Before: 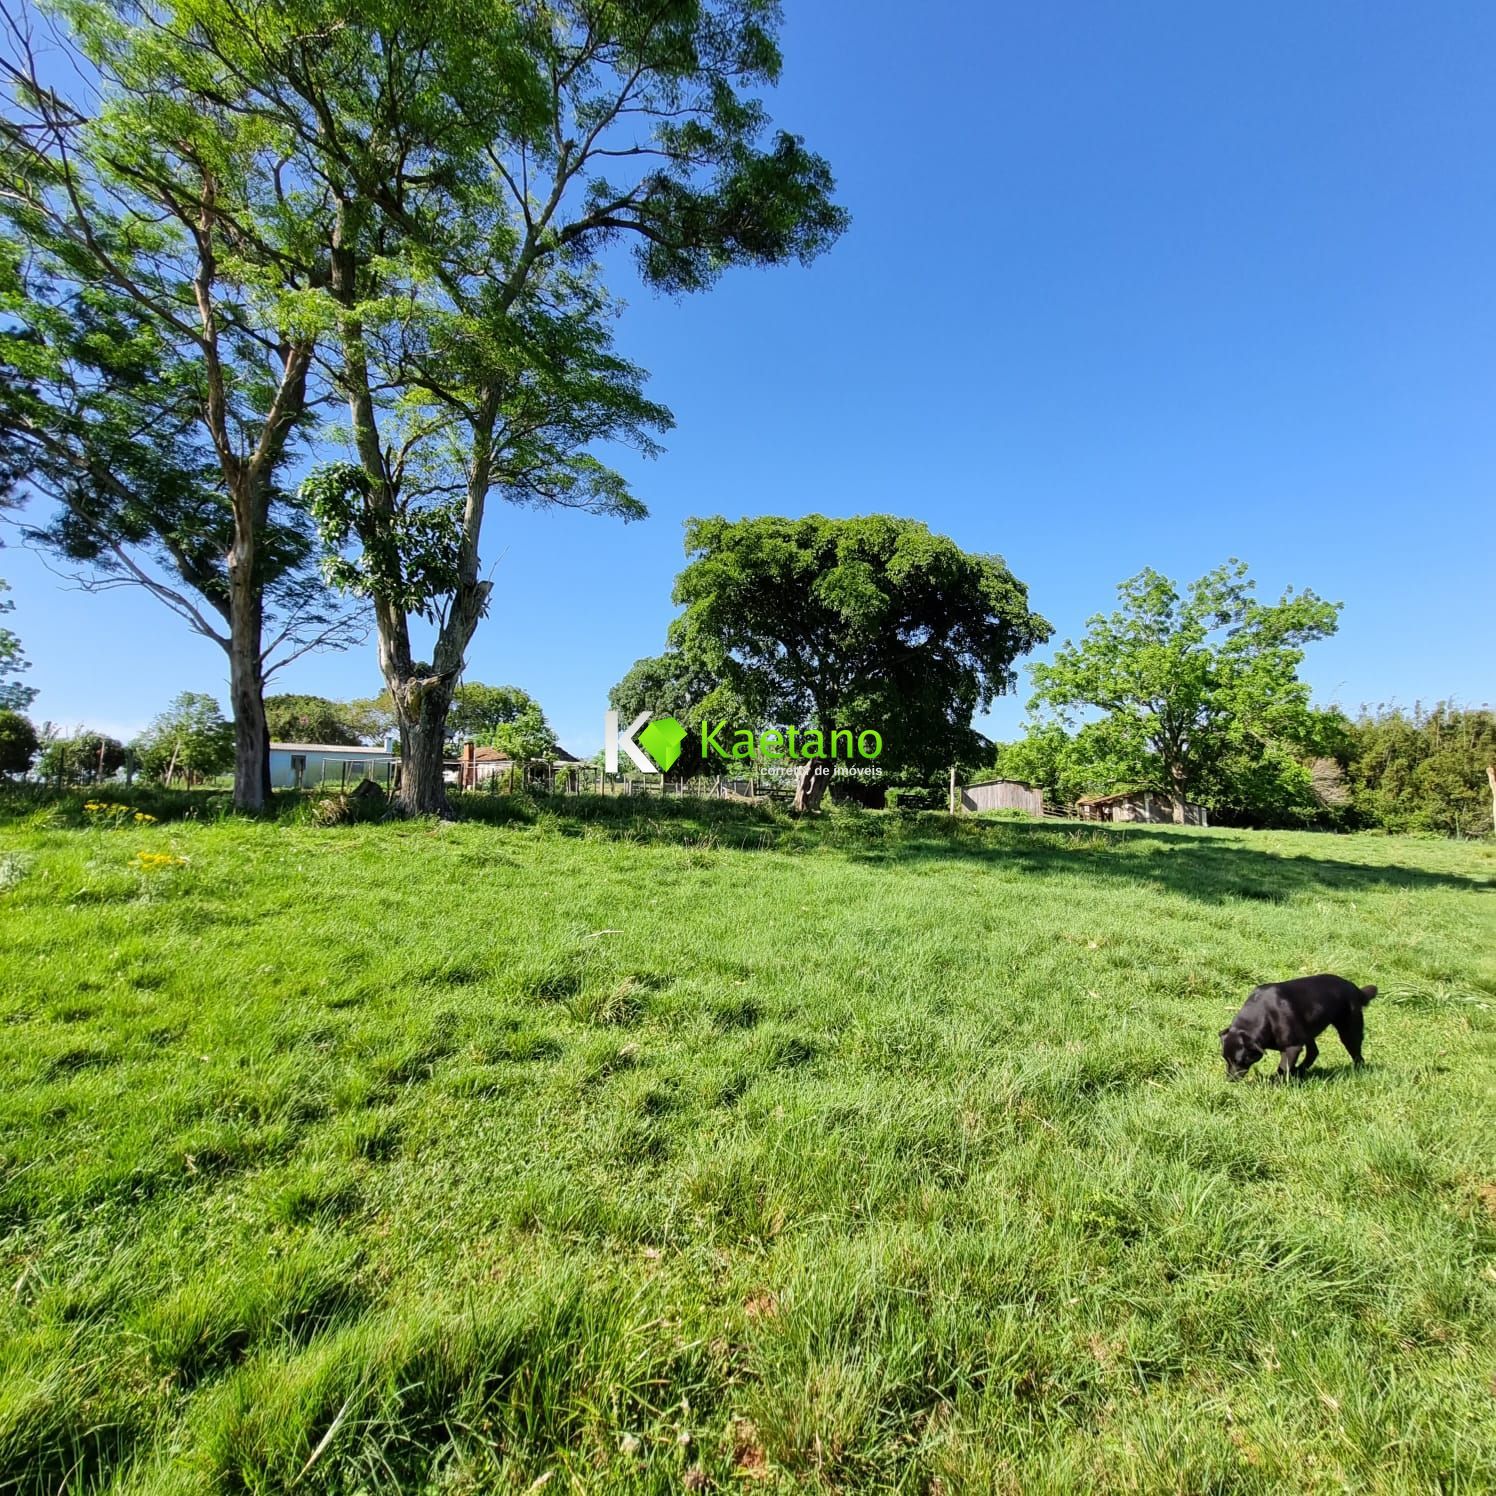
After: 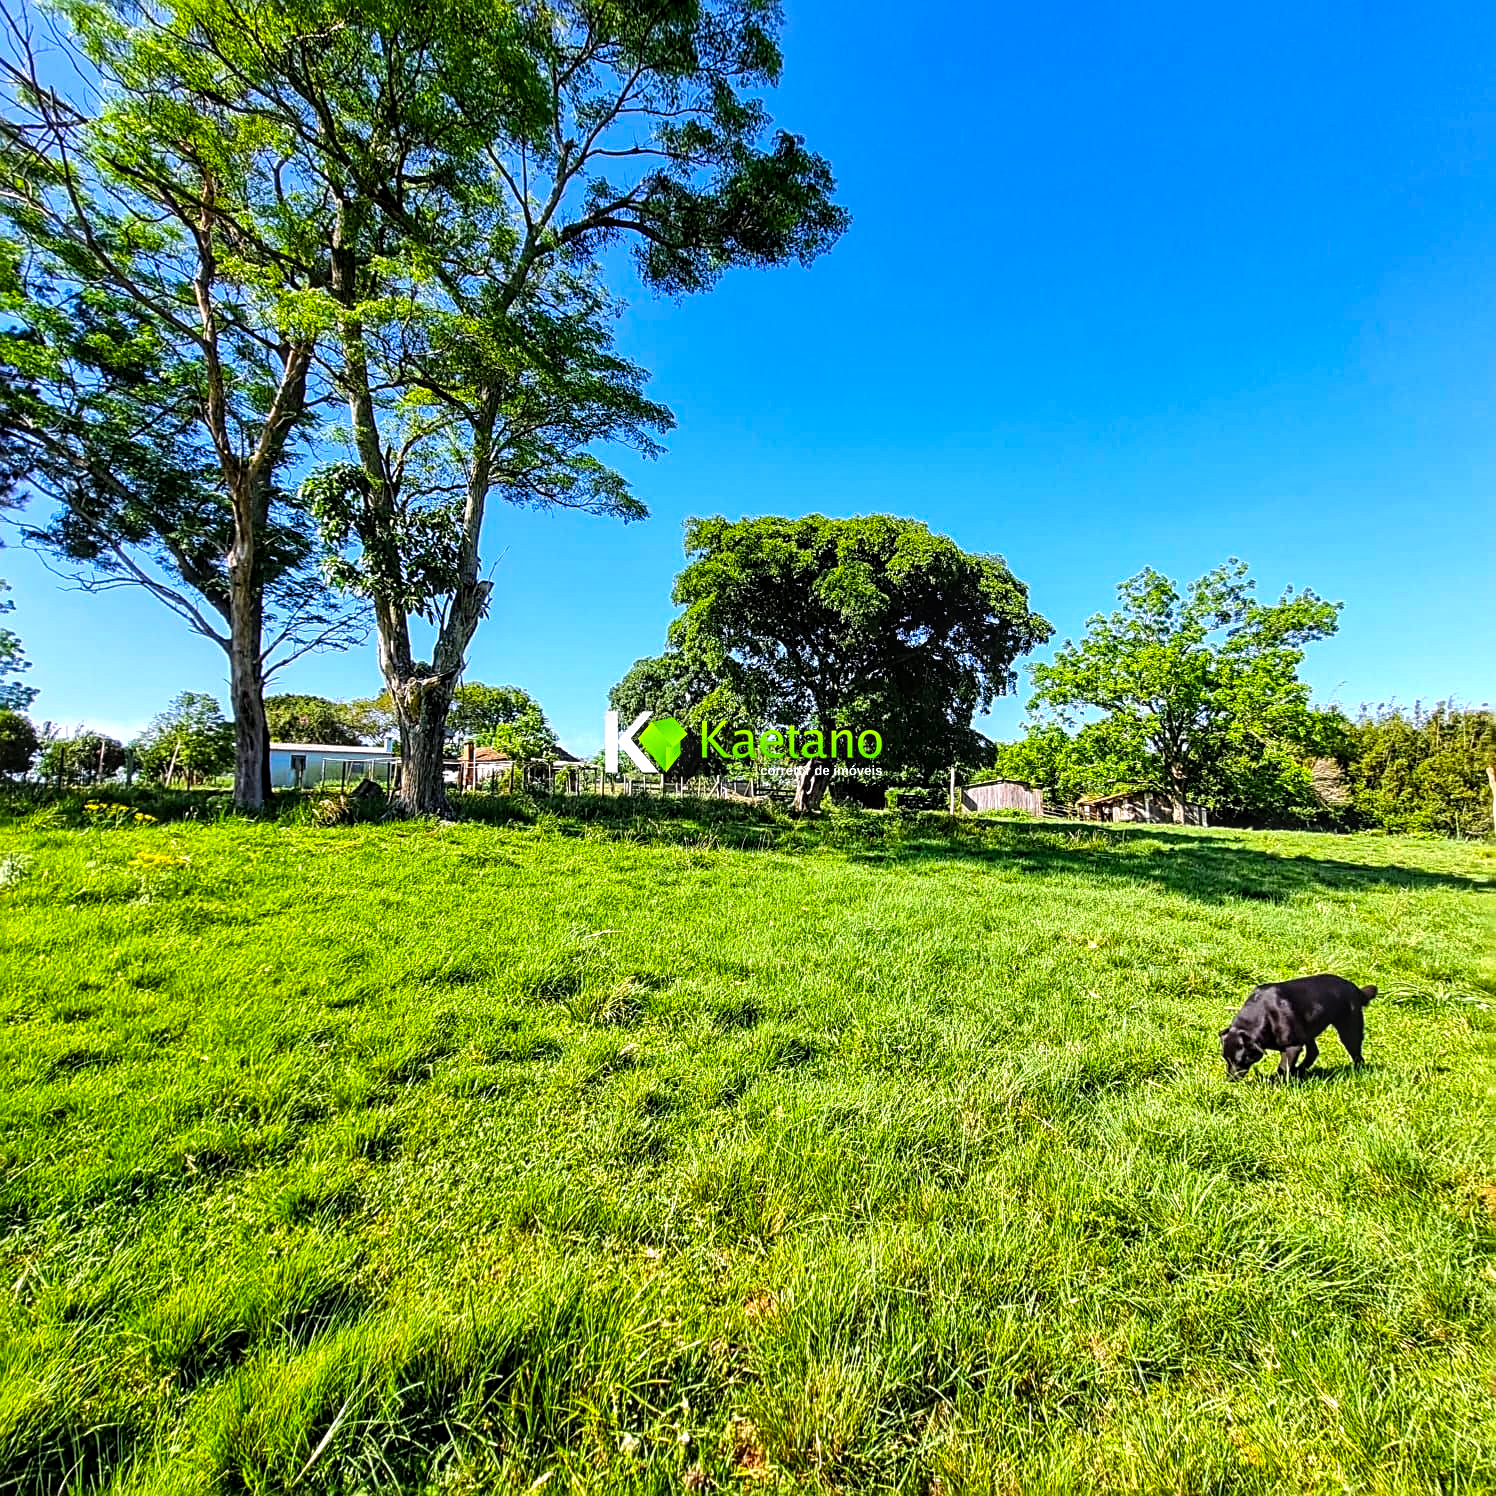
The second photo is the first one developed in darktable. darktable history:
exposure: exposure 0.163 EV, compensate exposure bias true, compensate highlight preservation false
sharpen: radius 2.532, amount 0.616
color balance rgb: power › hue 62.22°, highlights gain › chroma 0.178%, highlights gain › hue 331.89°, perceptual saturation grading › global saturation 19.766%, global vibrance 35.166%, contrast 10.391%
local contrast: highlights 63%, detail 143%, midtone range 0.43
color calibration: gray › normalize channels true, illuminant custom, x 0.349, y 0.365, temperature 4902.38 K, gamut compression 0.03
